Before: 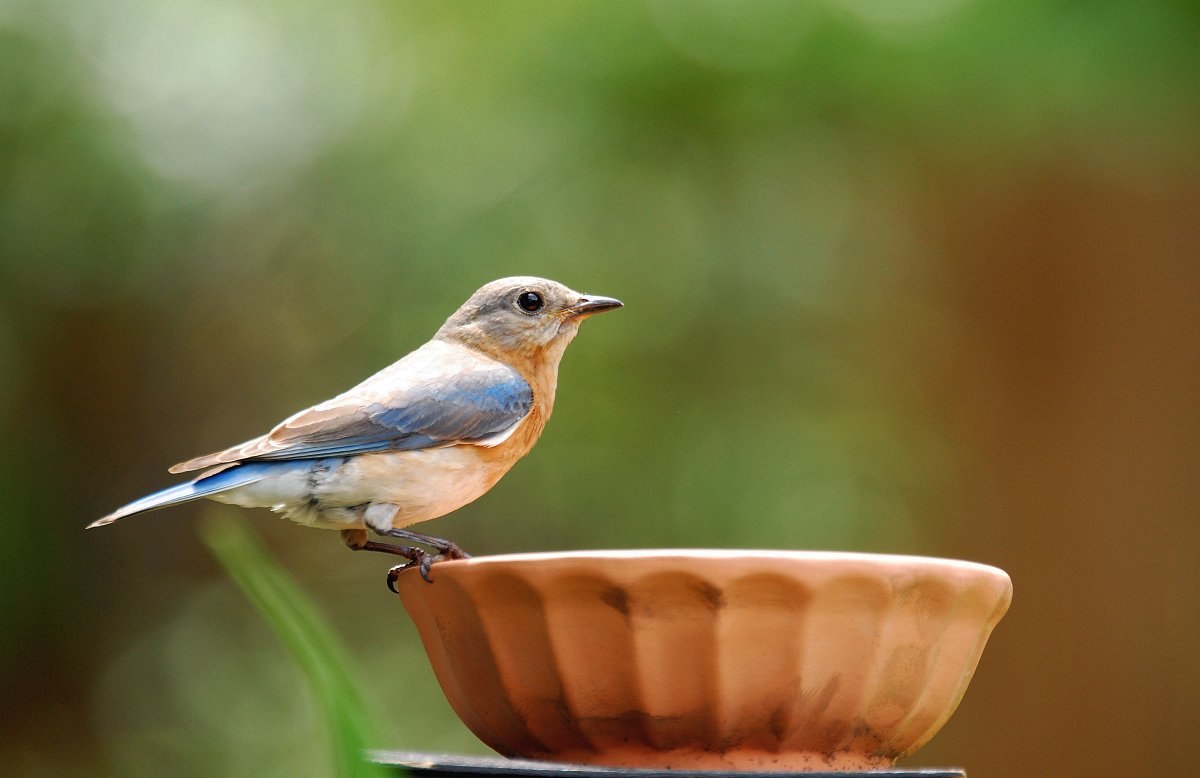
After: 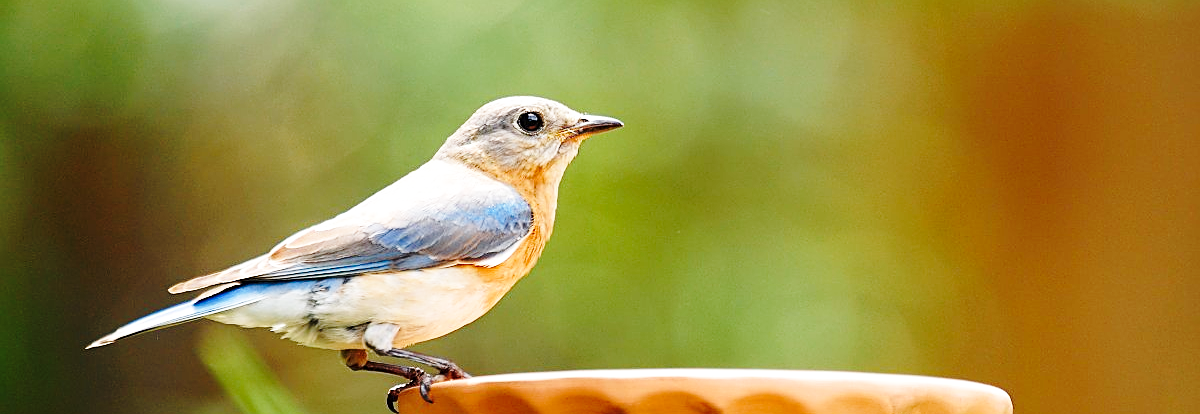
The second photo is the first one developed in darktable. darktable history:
base curve: curves: ch0 [(0, 0) (0.032, 0.037) (0.105, 0.228) (0.435, 0.76) (0.856, 0.983) (1, 1)], preserve colors none
crop and rotate: top 23.253%, bottom 23.458%
sharpen: on, module defaults
